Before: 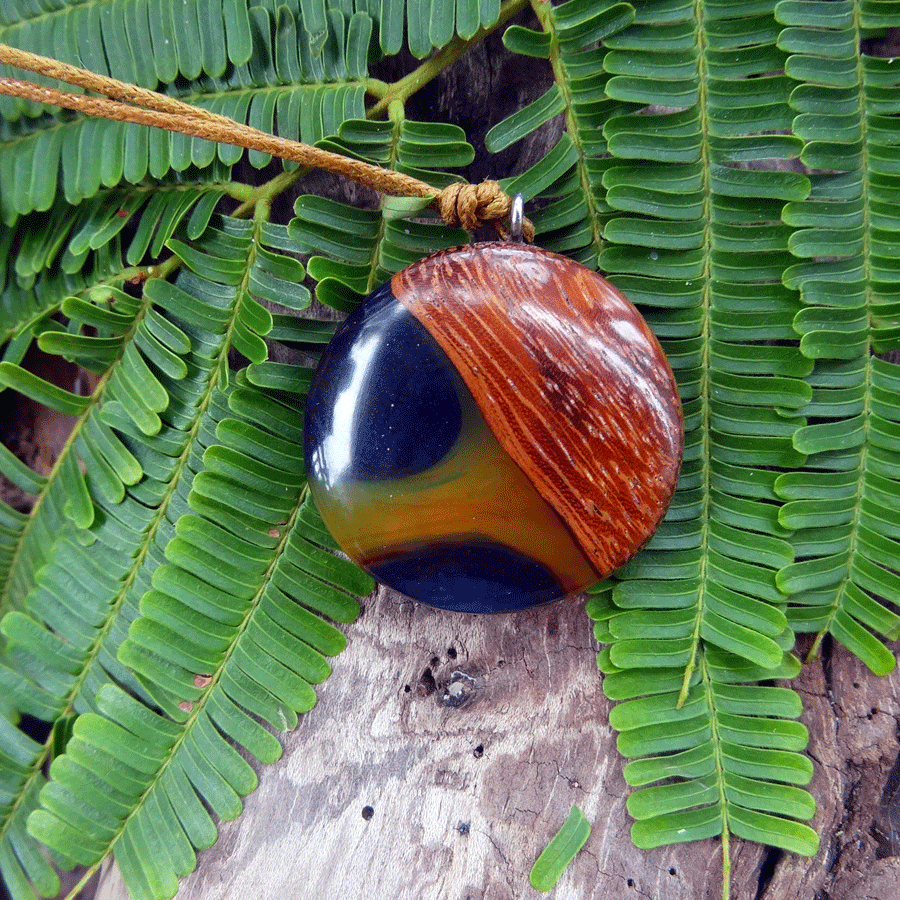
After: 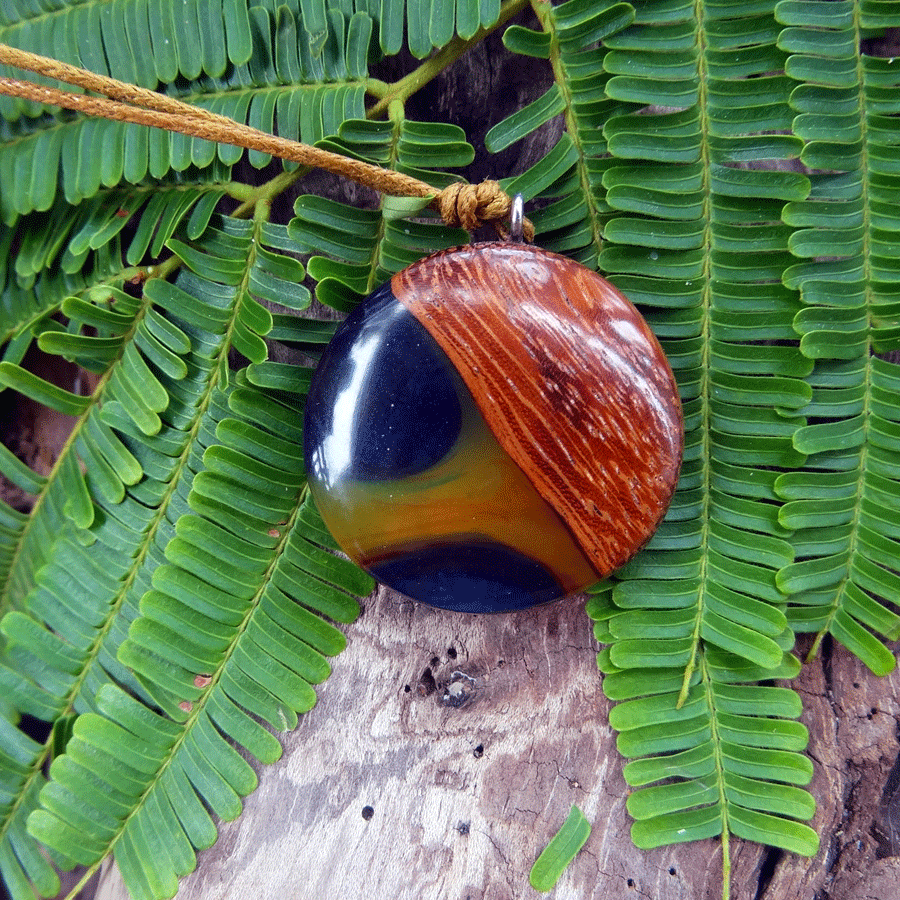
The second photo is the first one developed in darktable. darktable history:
velvia: strength 15.57%
